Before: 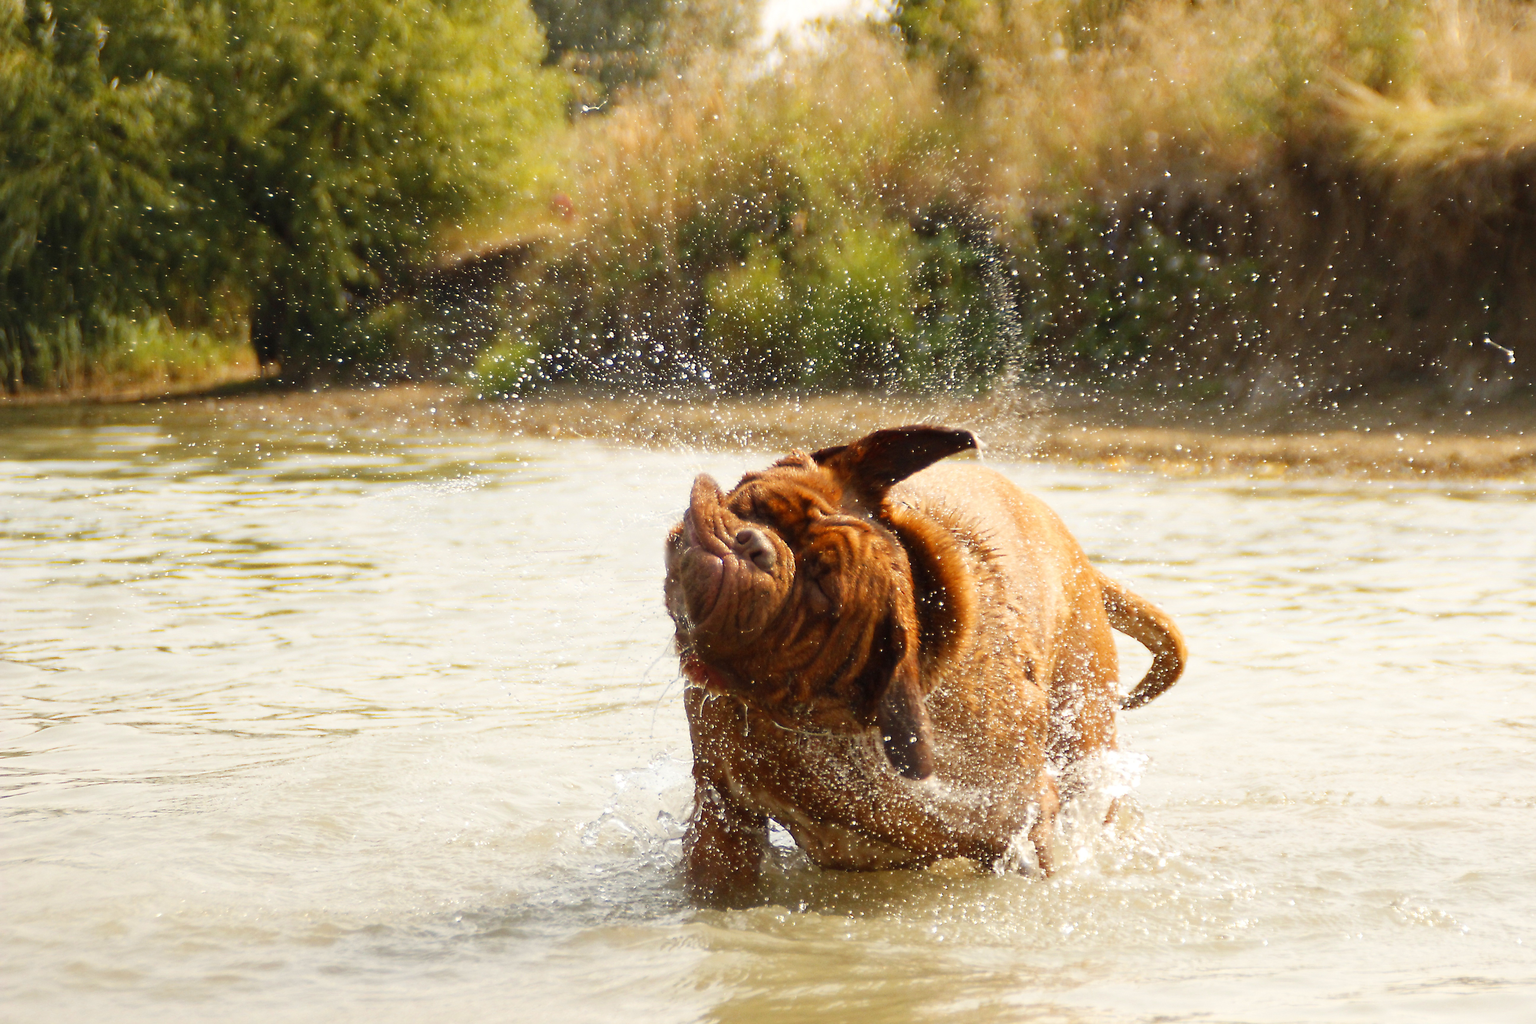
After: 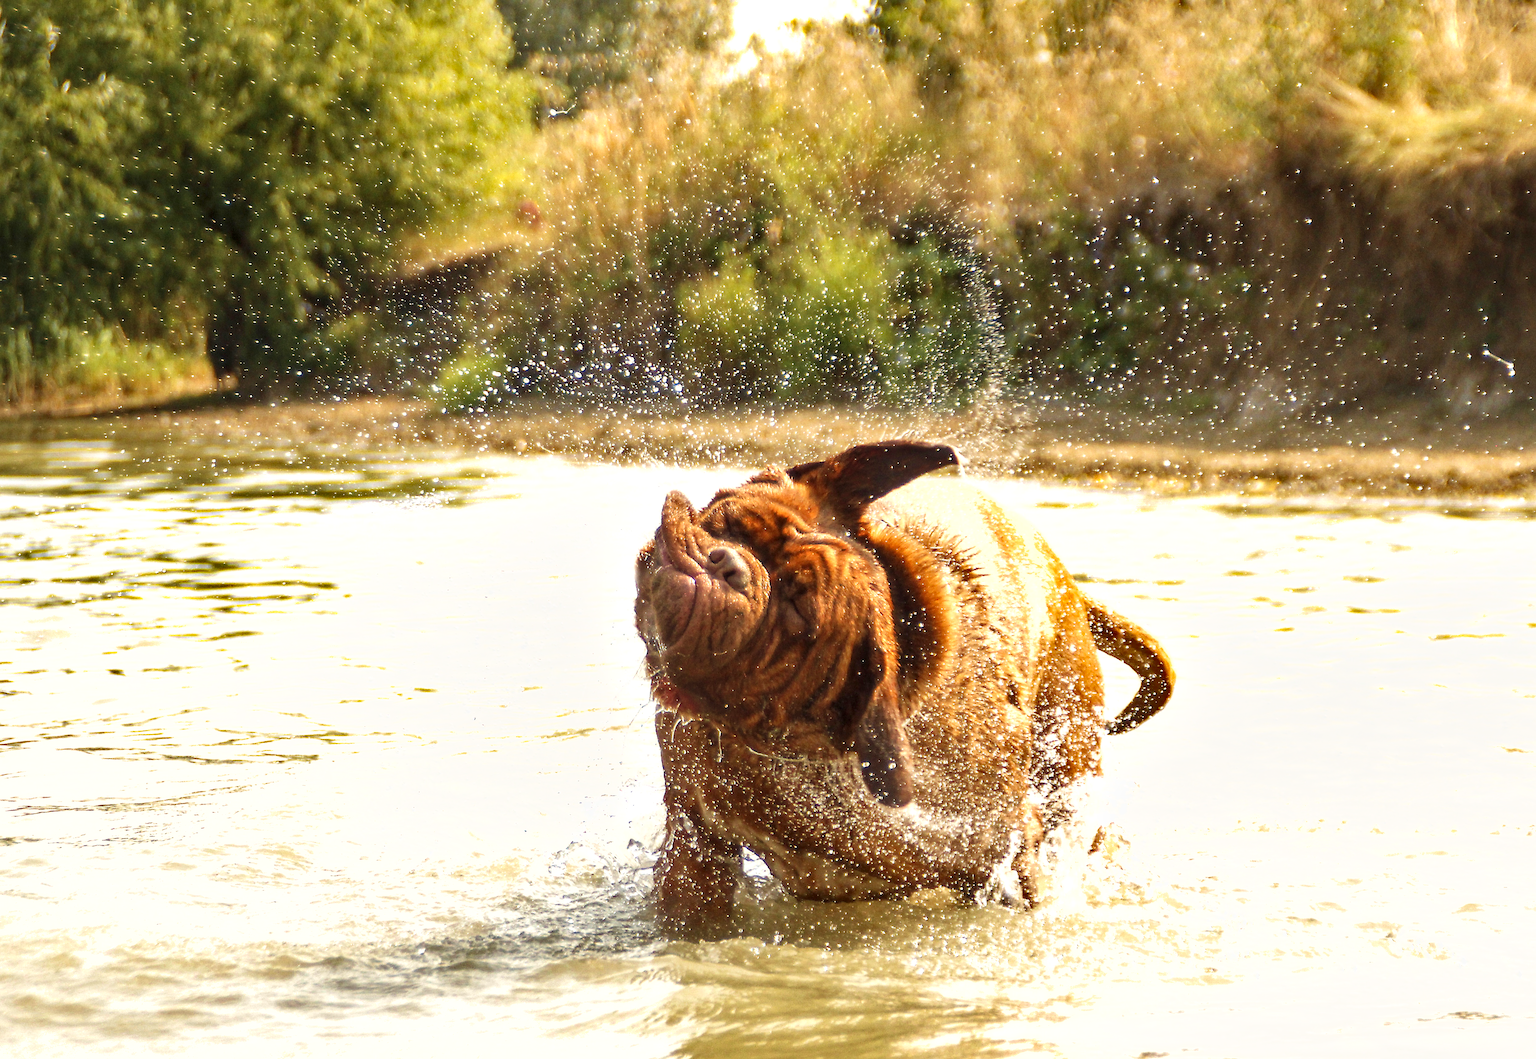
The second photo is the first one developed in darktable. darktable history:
velvia: on, module defaults
crop and rotate: left 3.342%
sharpen: on, module defaults
shadows and highlights: shadows 5.21, soften with gaussian
local contrast: detail 130%
exposure: black level correction 0, exposure 0.498 EV, compensate highlight preservation false
